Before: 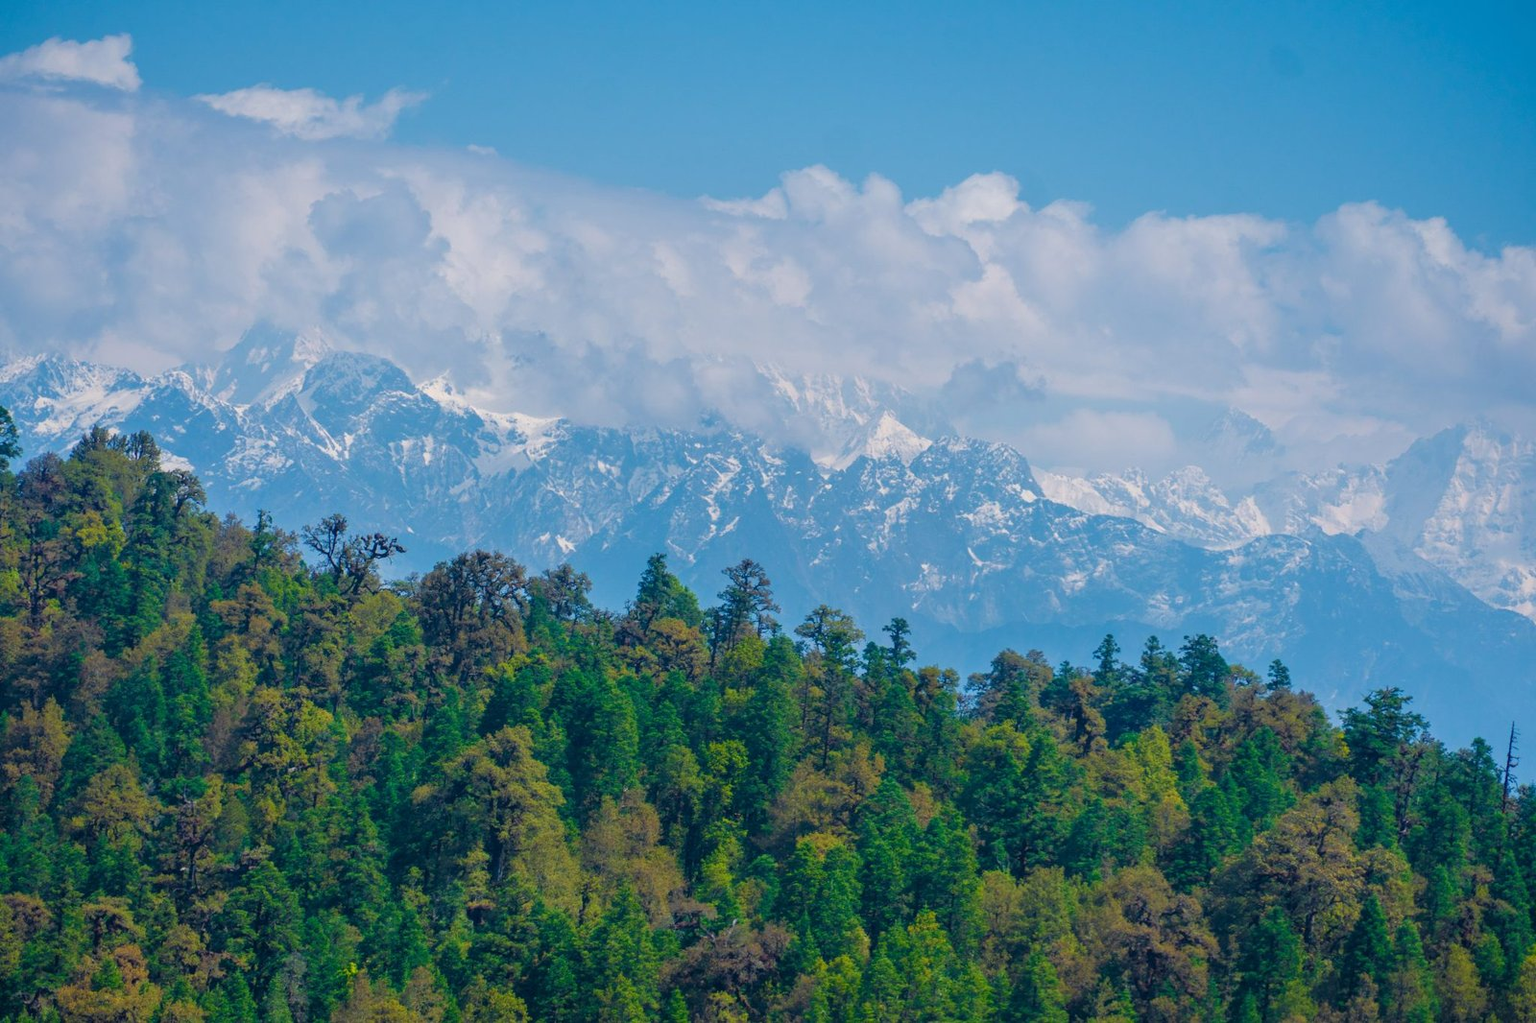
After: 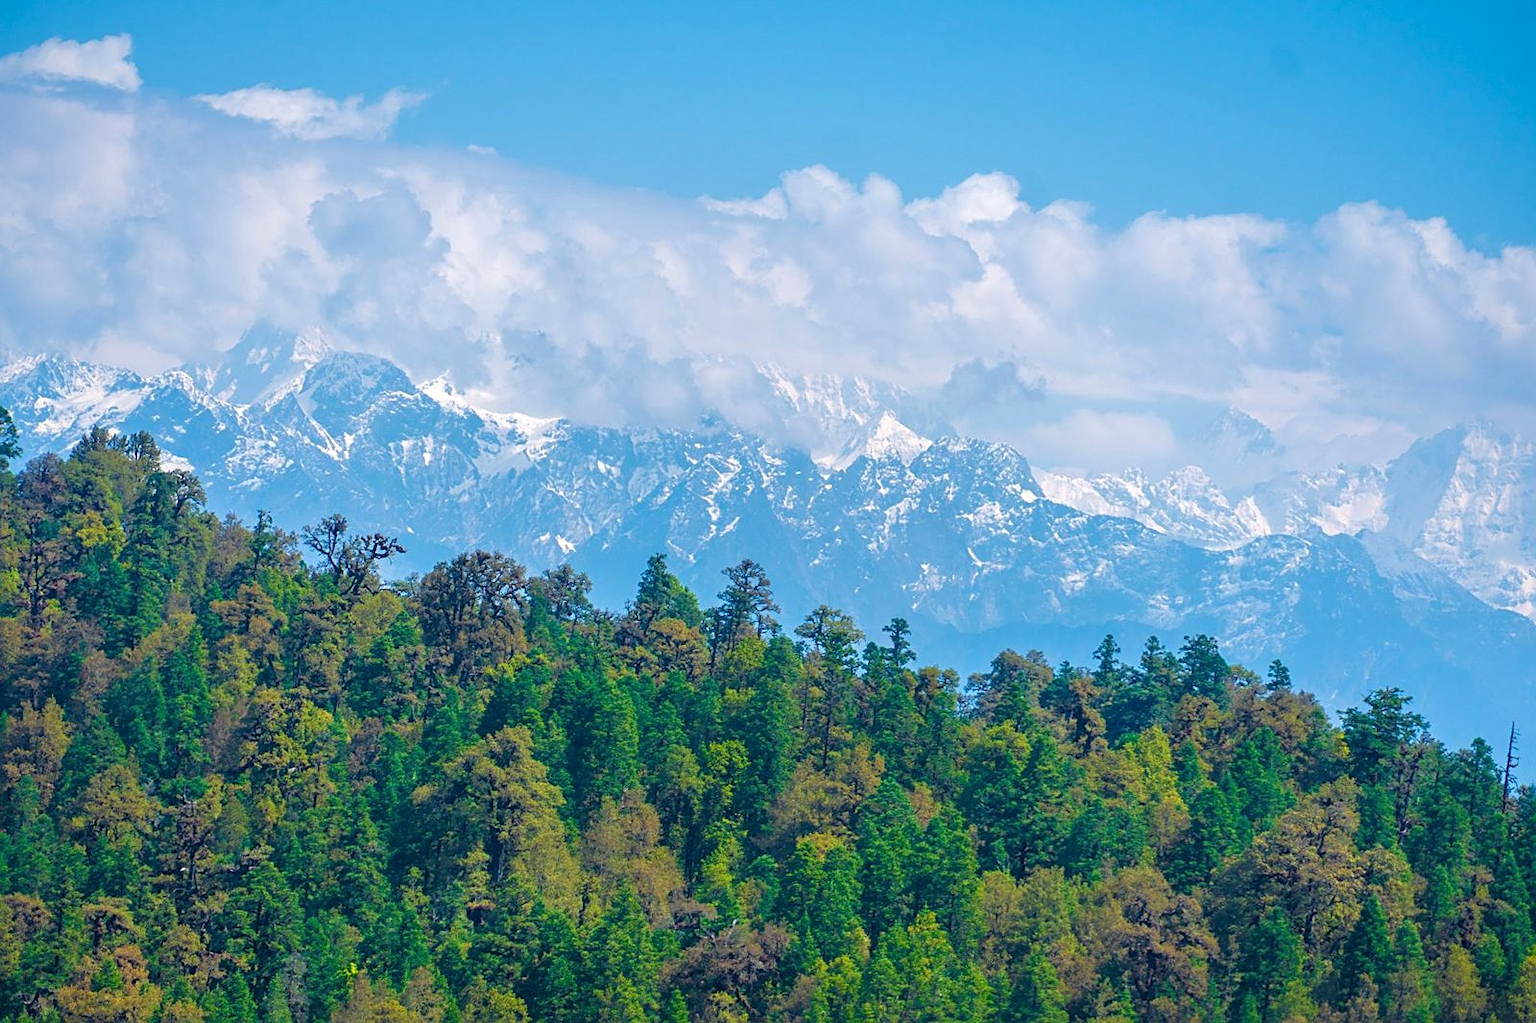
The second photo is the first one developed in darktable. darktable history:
sharpen: on, module defaults
exposure: black level correction 0.001, exposure 0.5 EV, compensate exposure bias true, compensate highlight preservation false
shadows and highlights: shadows 25, highlights -25
